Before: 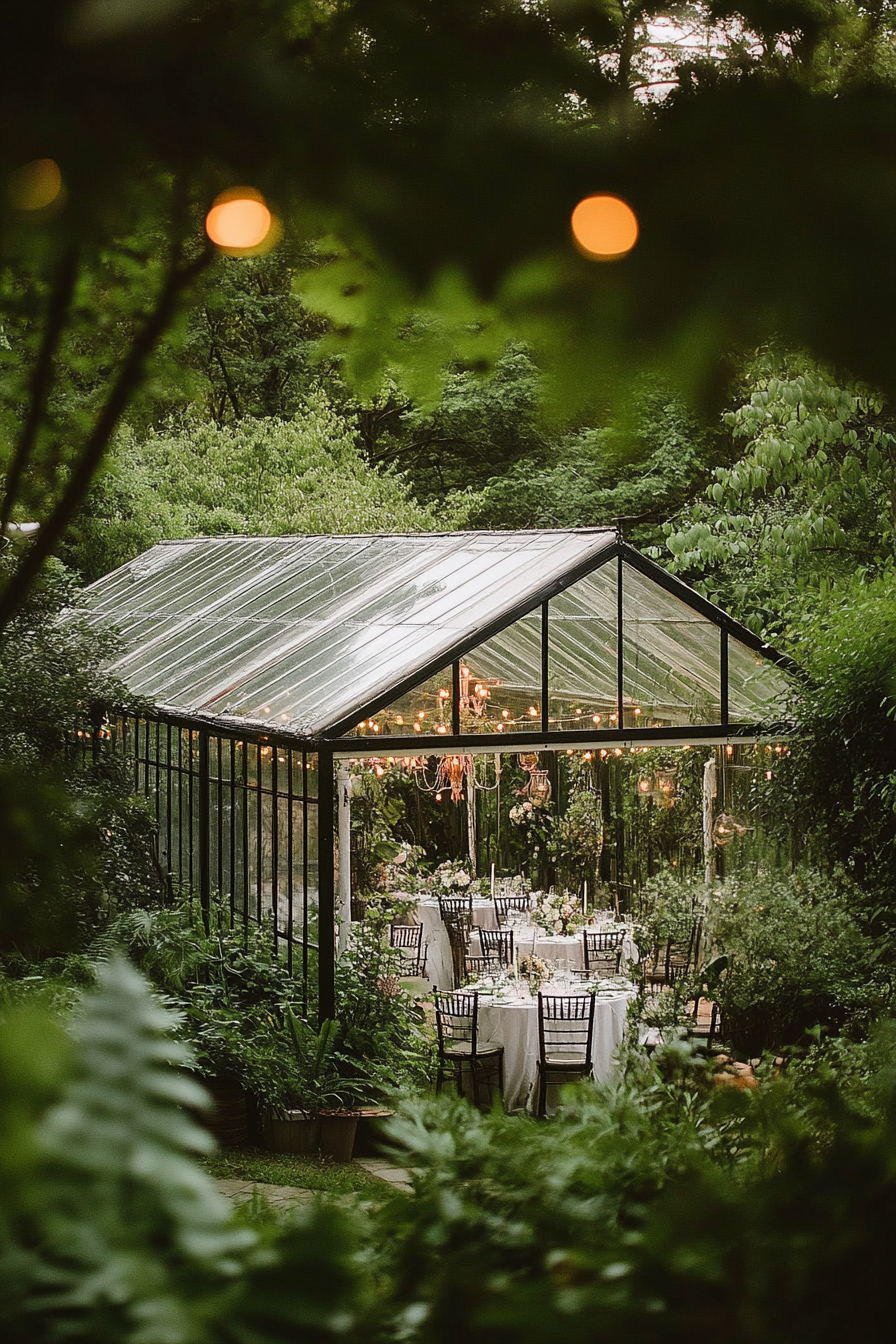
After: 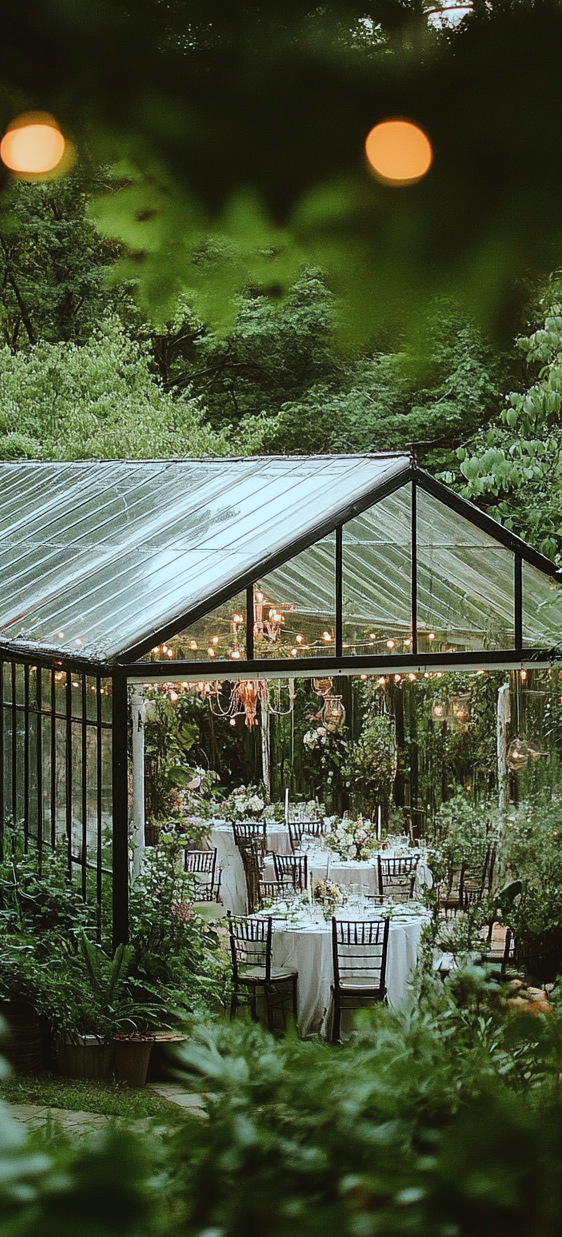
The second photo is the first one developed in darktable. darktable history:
color correction: highlights a* -9.93, highlights b* -10.21
crop and rotate: left 23.055%, top 5.639%, right 14.165%, bottom 2.31%
